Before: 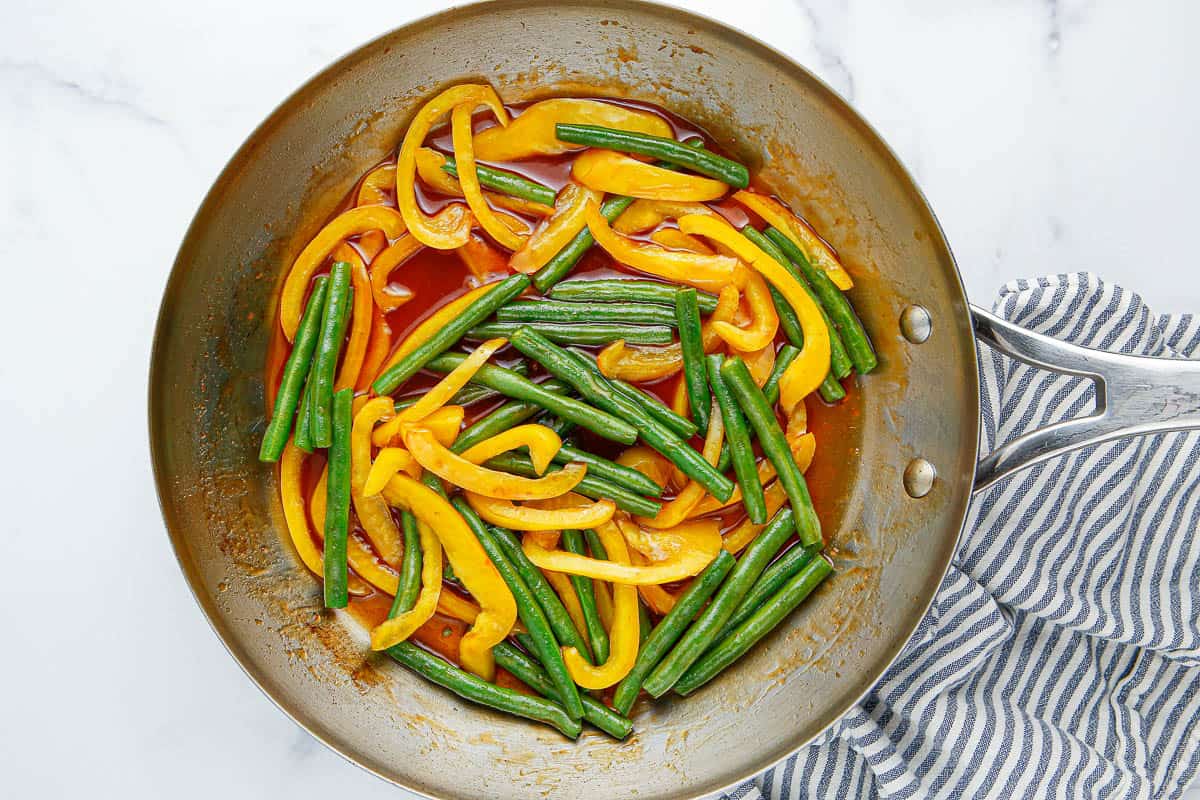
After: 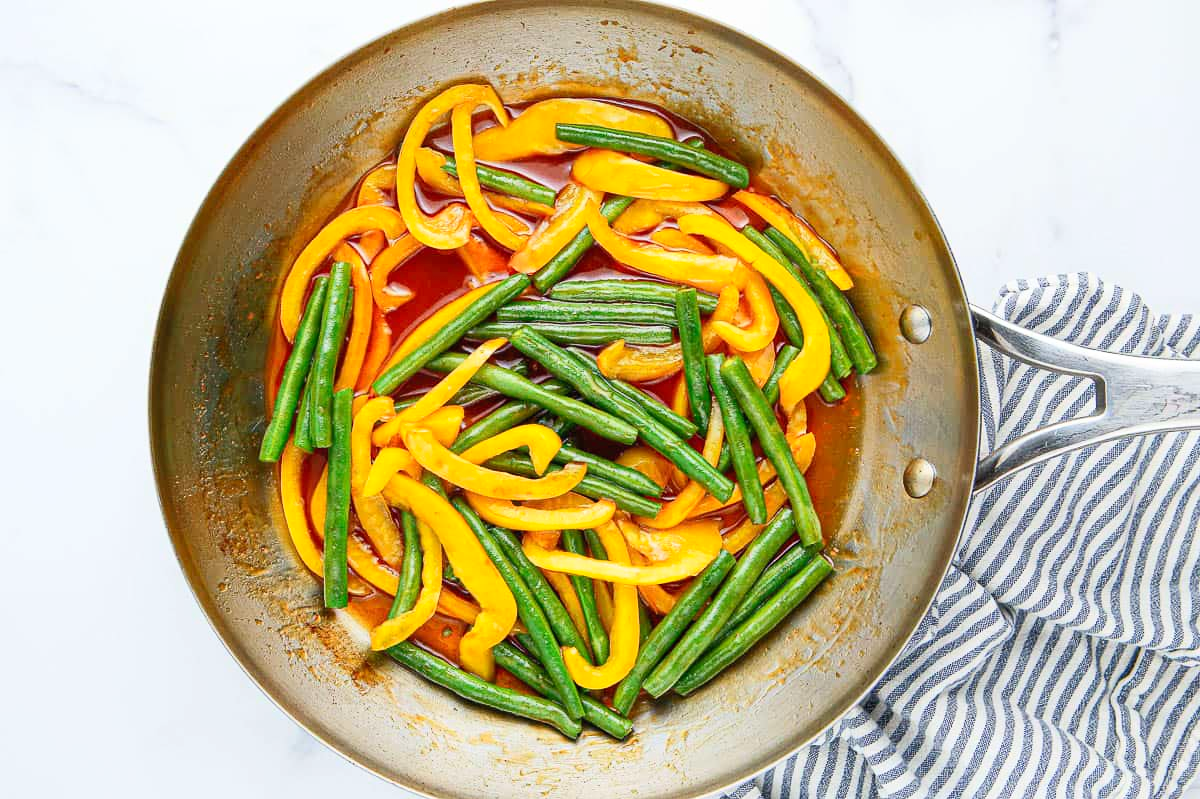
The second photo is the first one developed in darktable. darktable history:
crop: bottom 0.071%
contrast brightness saturation: contrast 0.2, brightness 0.15, saturation 0.14
